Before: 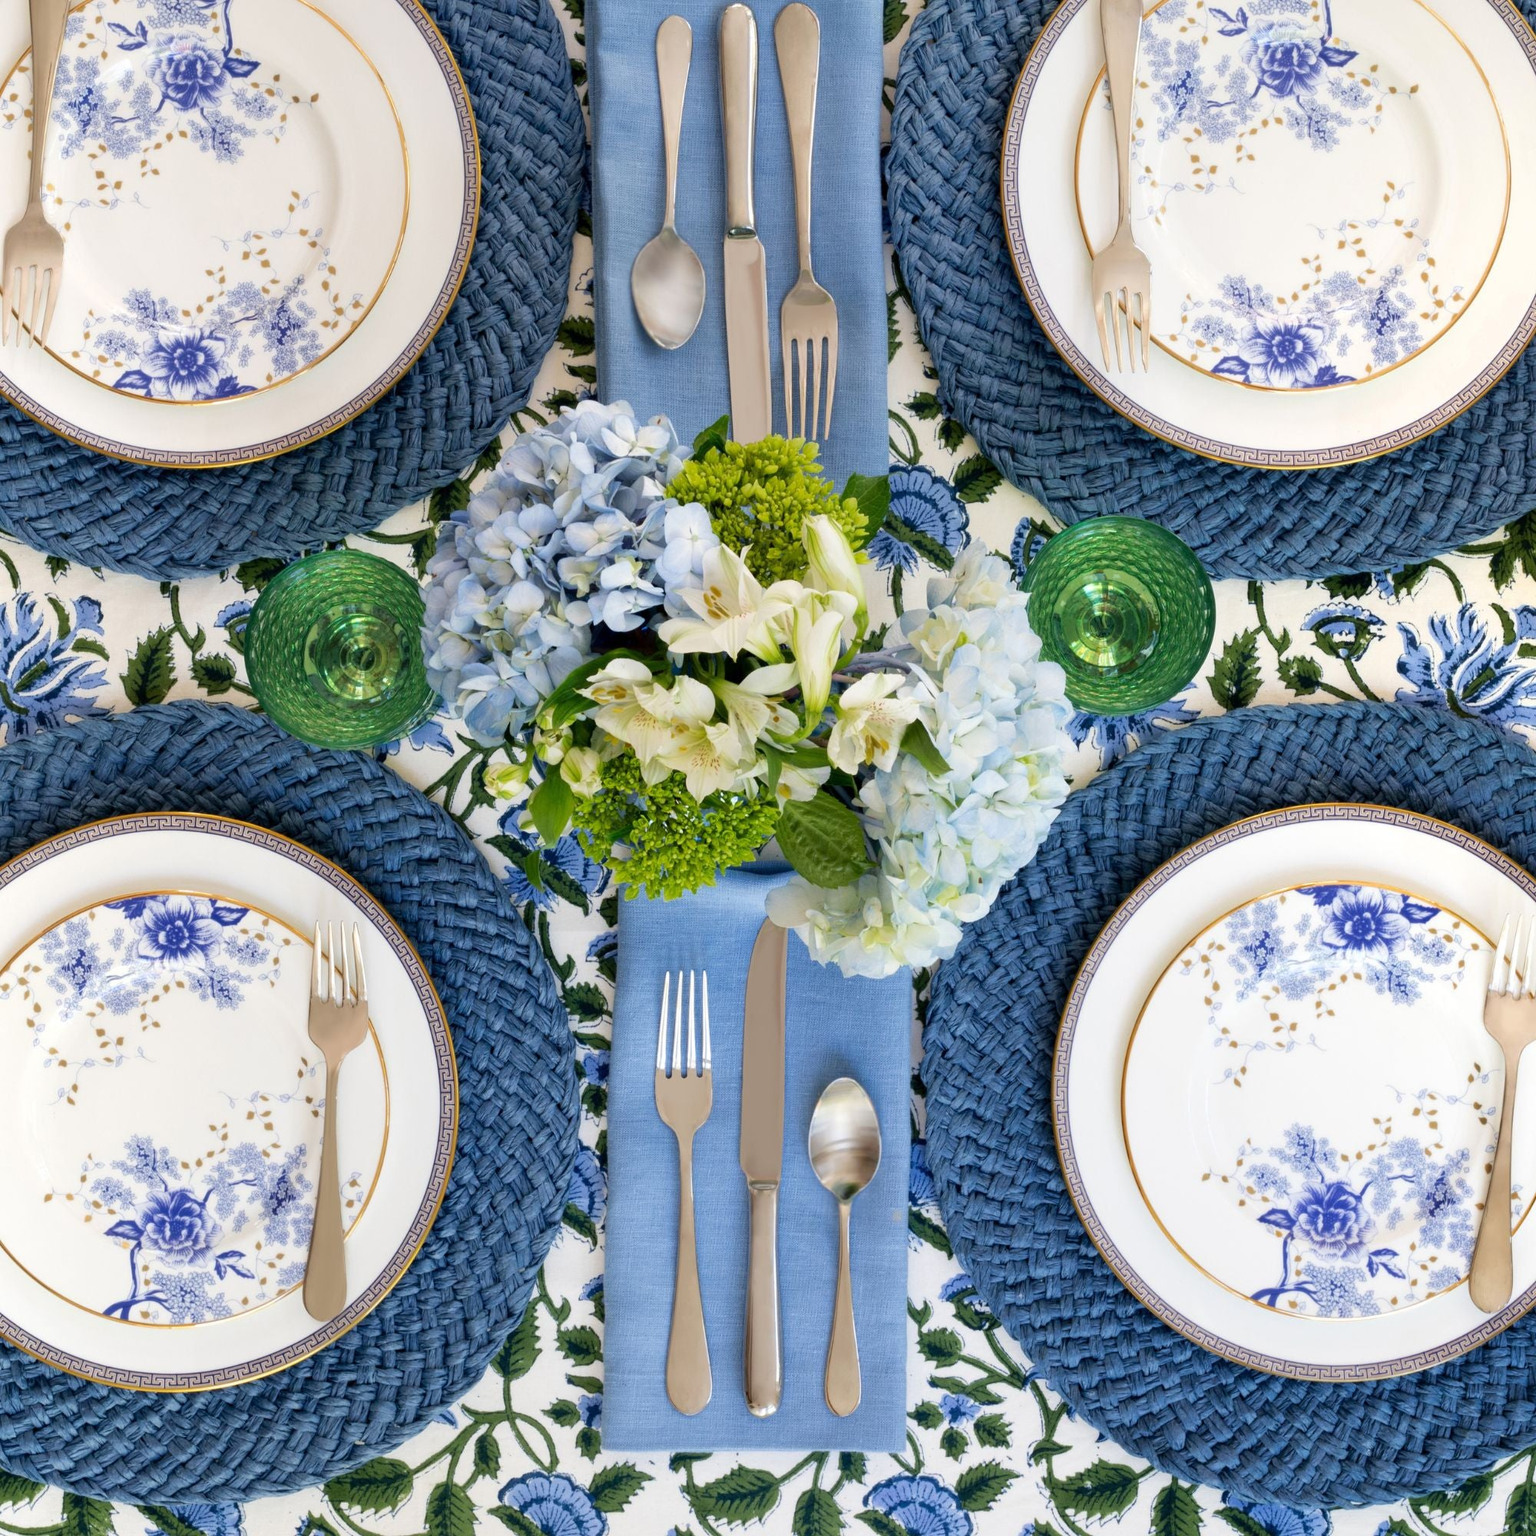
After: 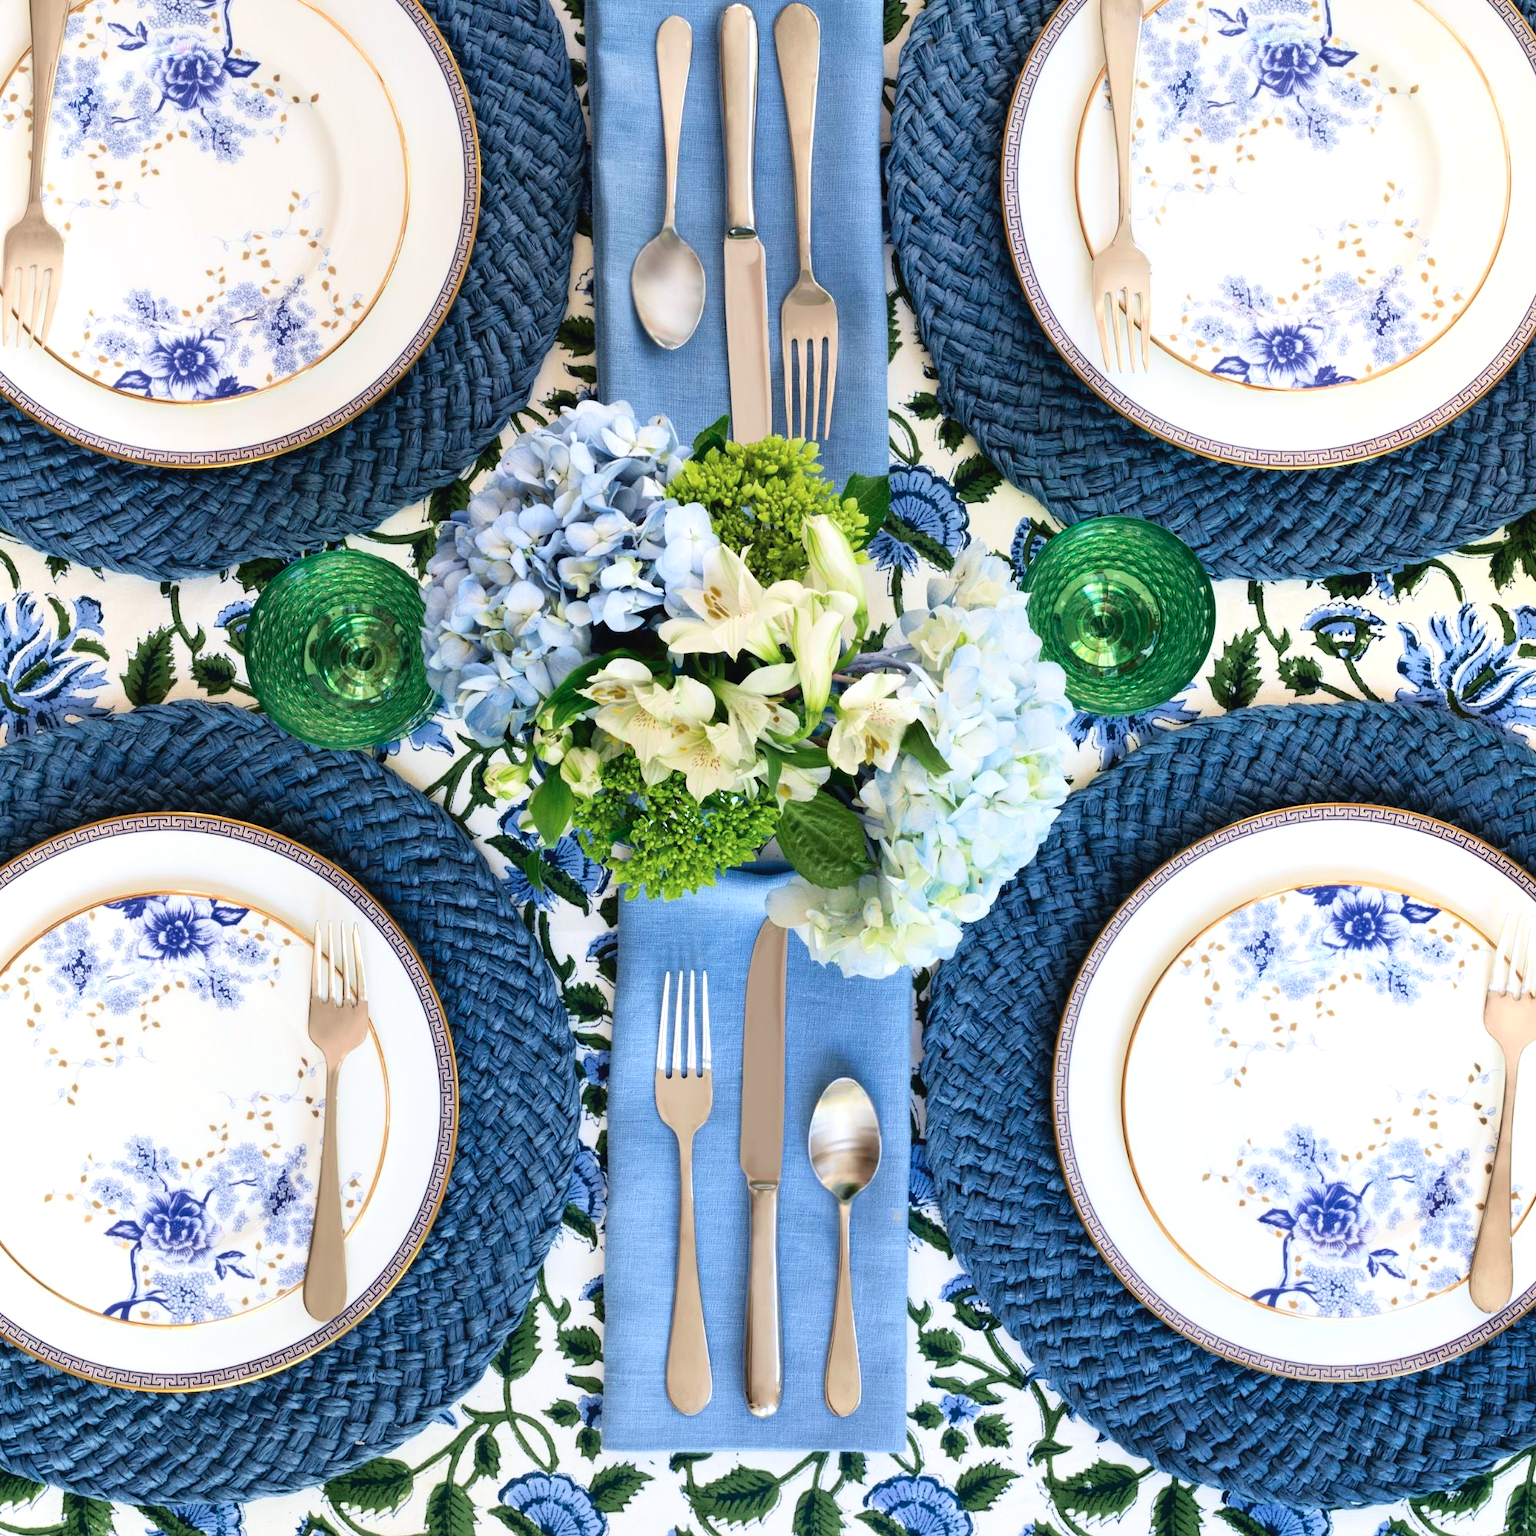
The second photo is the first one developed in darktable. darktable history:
tone curve: curves: ch0 [(0, 0.084) (0.155, 0.169) (0.46, 0.466) (0.751, 0.788) (1, 0.961)]; ch1 [(0, 0) (0.43, 0.408) (0.476, 0.469) (0.505, 0.503) (0.553, 0.563) (0.592, 0.581) (0.631, 0.625) (1, 1)]; ch2 [(0, 0) (0.505, 0.495) (0.55, 0.557) (0.583, 0.573) (1, 1)], color space Lab, independent channels, preserve colors none
levels: levels [0.062, 0.494, 0.925]
